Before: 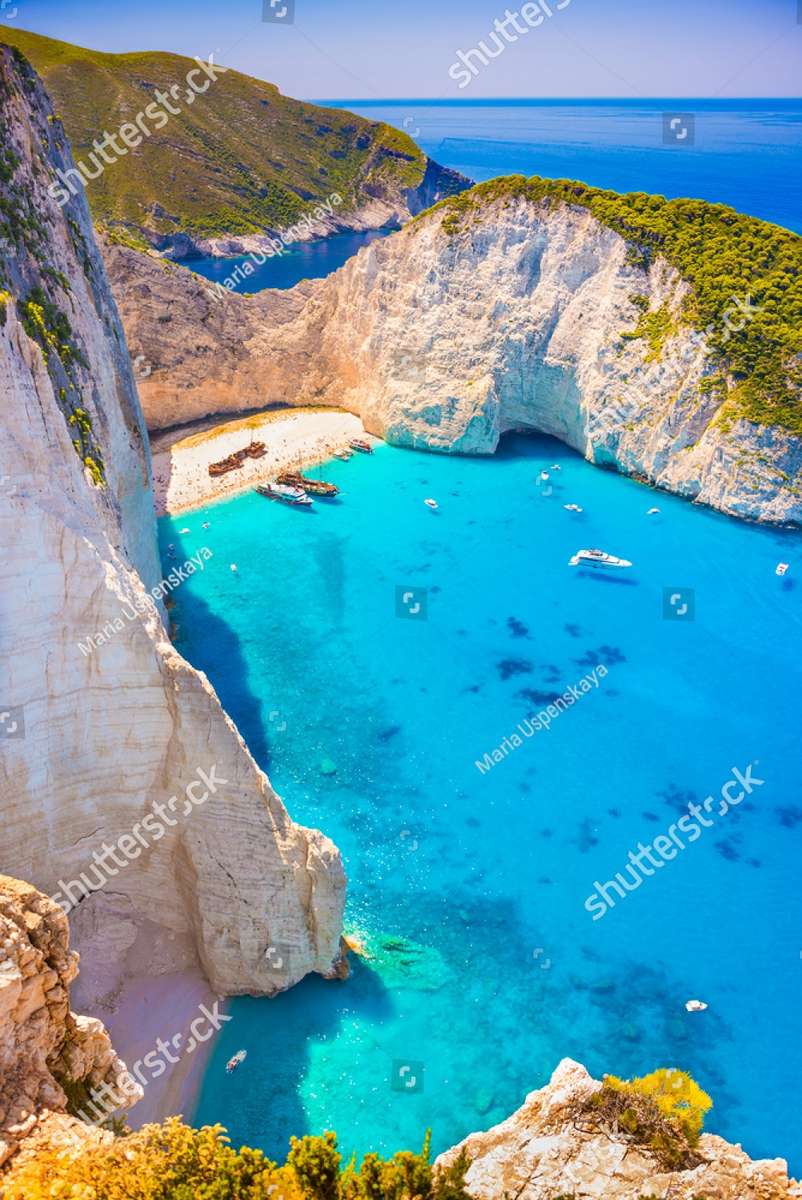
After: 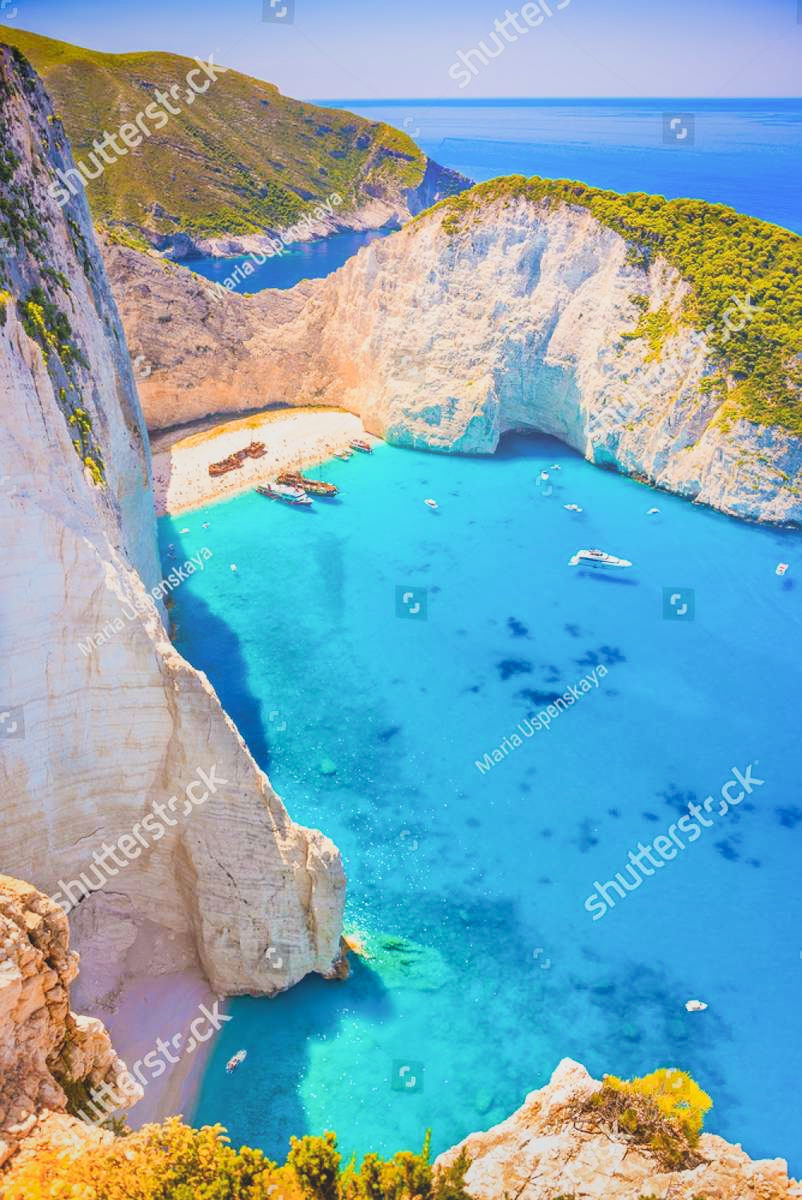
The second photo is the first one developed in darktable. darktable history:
local contrast: mode bilateral grid, contrast 20, coarseness 100, detail 150%, midtone range 0.2
contrast brightness saturation: contrast 0.03, brightness 0.06, saturation 0.13
bloom: size 40%
filmic rgb: black relative exposure -7.65 EV, white relative exposure 4.56 EV, hardness 3.61
